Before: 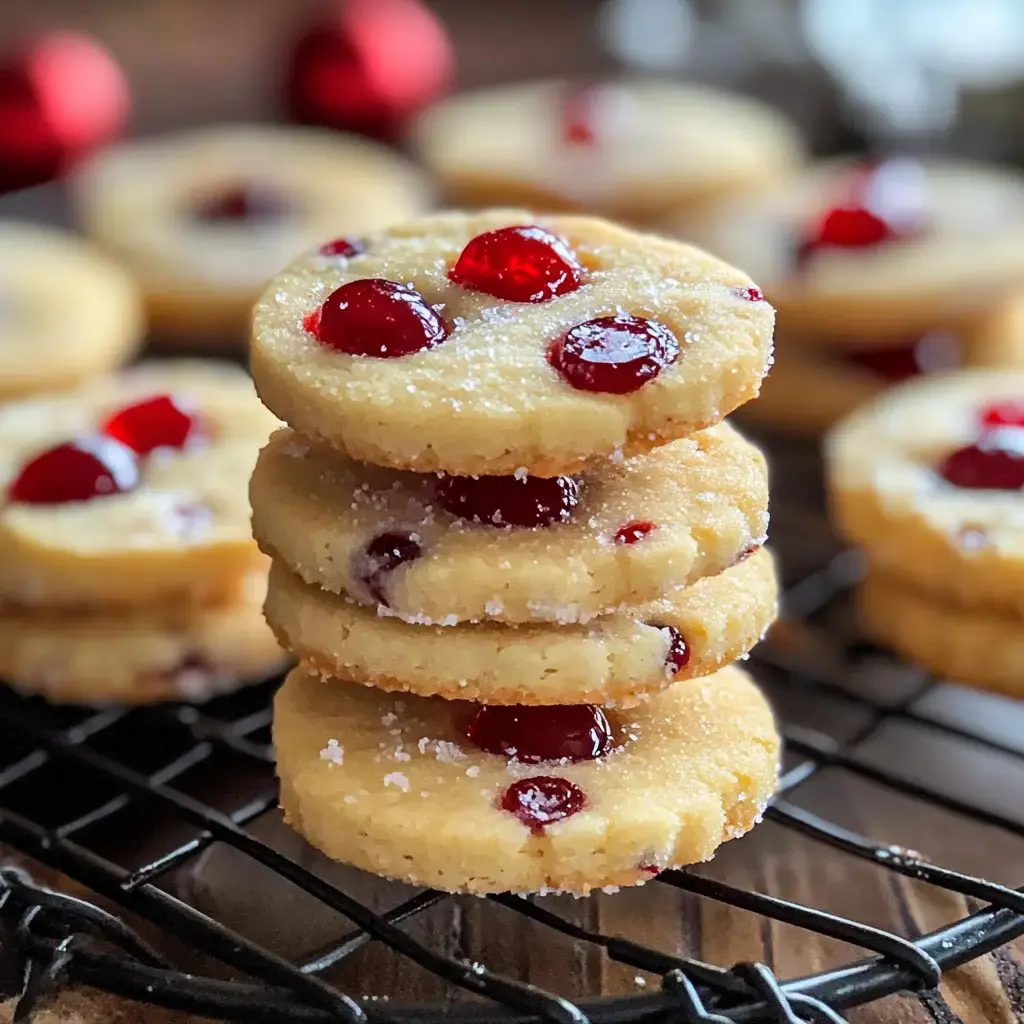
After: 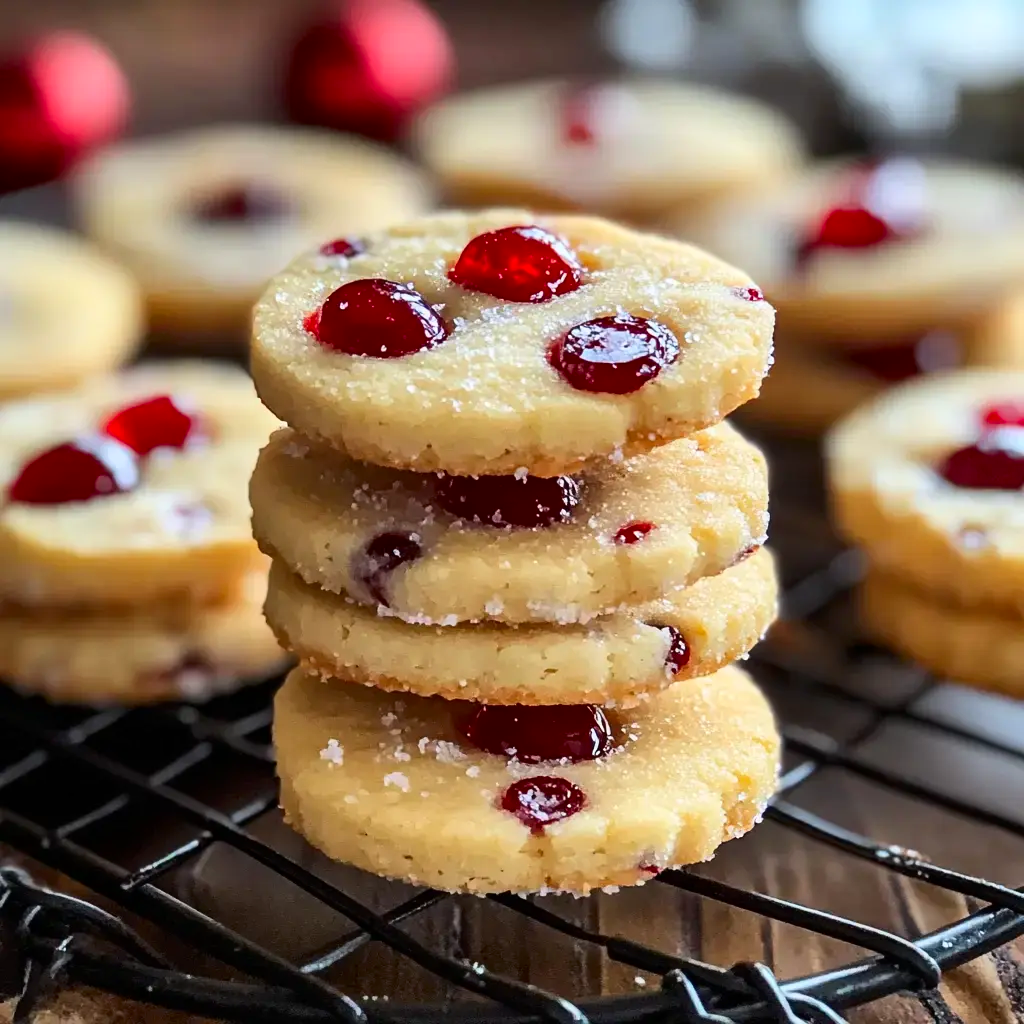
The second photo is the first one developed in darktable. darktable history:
contrast brightness saturation: contrast 0.155, brightness -0.009, saturation 0.103
